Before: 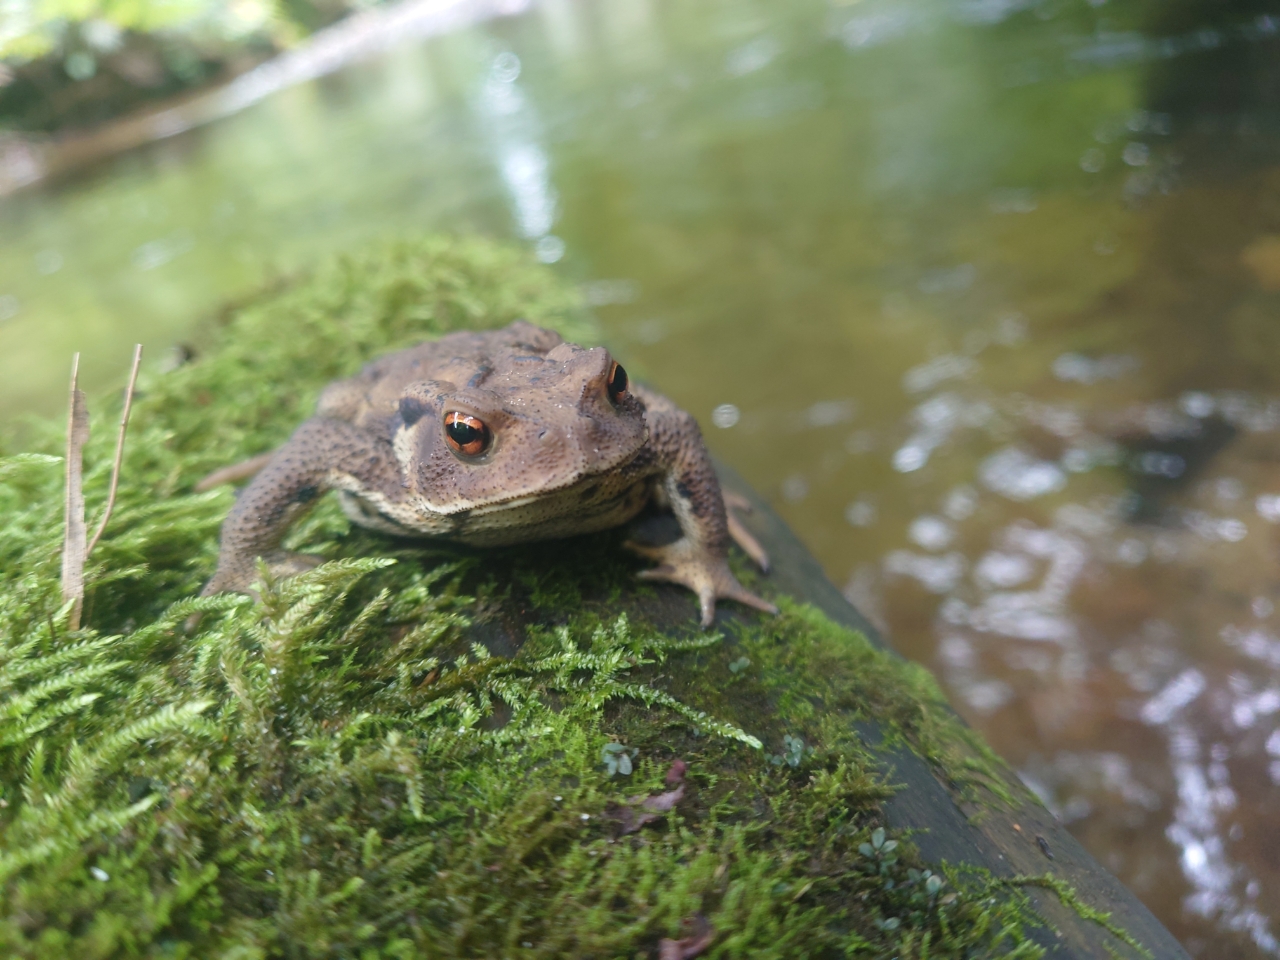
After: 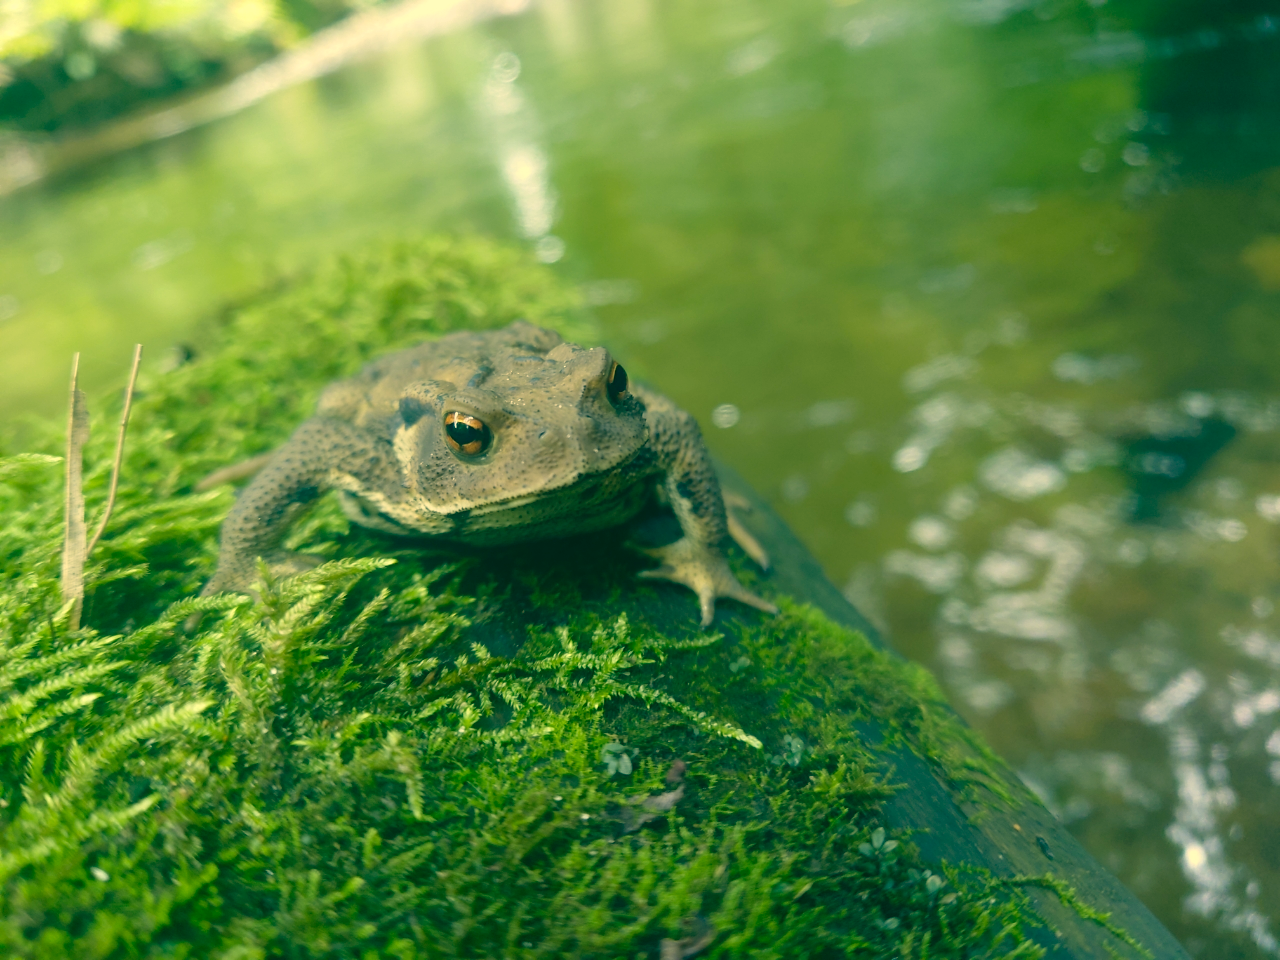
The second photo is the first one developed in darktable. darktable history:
color correction: highlights a* 2.22, highlights b* 34.1, shadows a* -37.34, shadows b* -5.81
